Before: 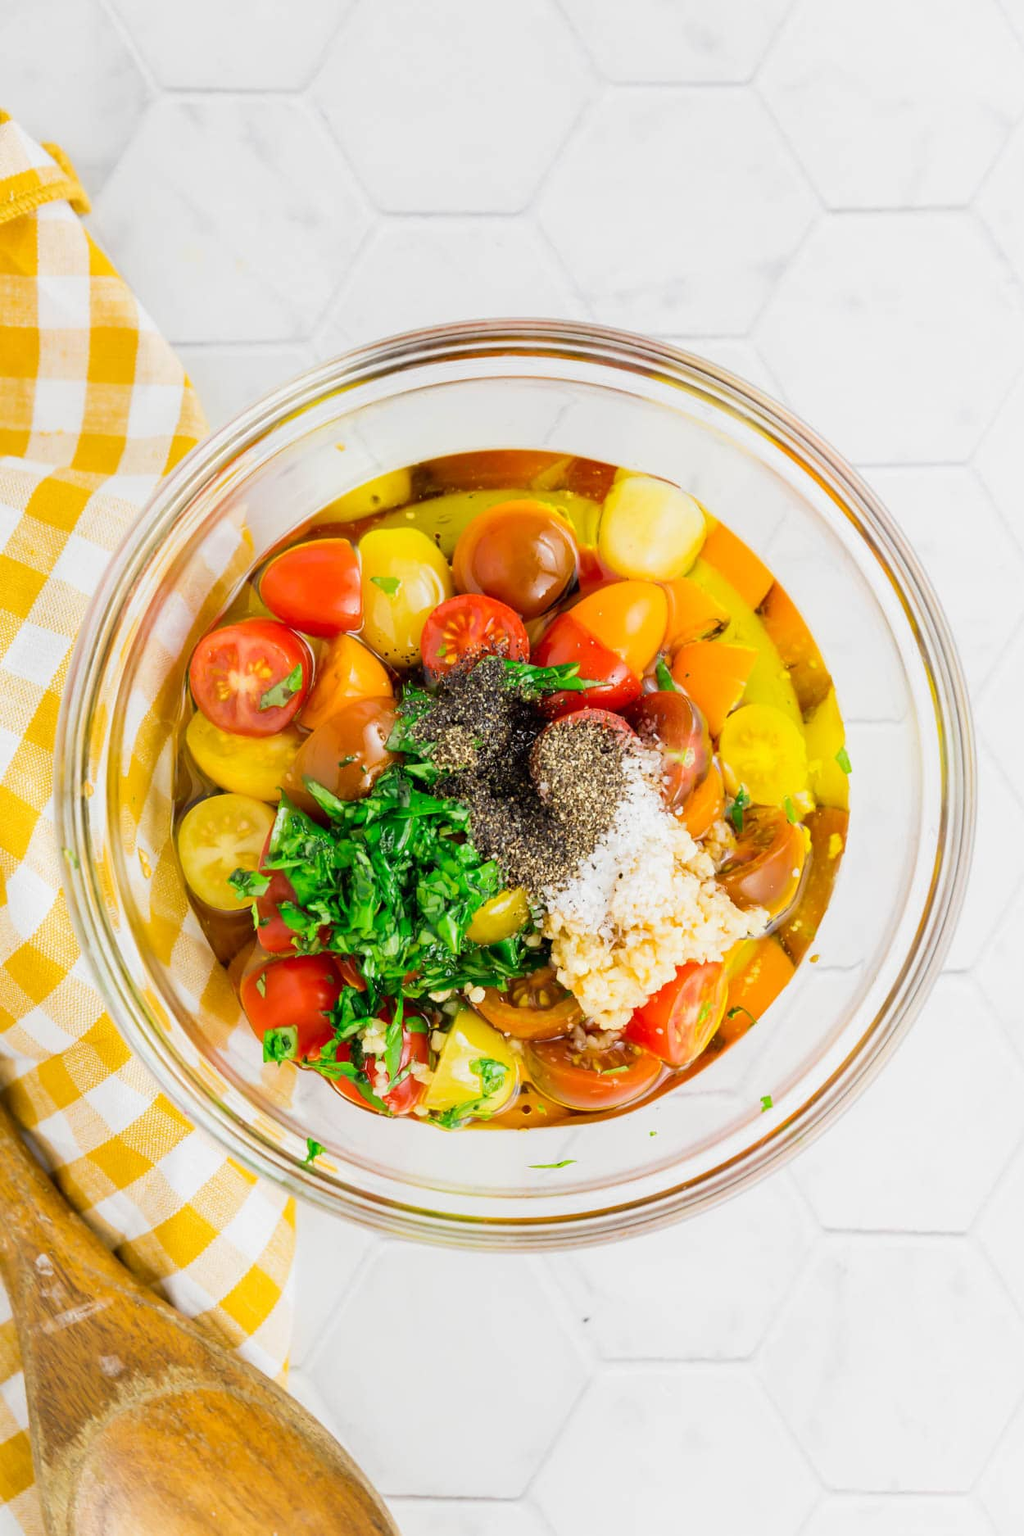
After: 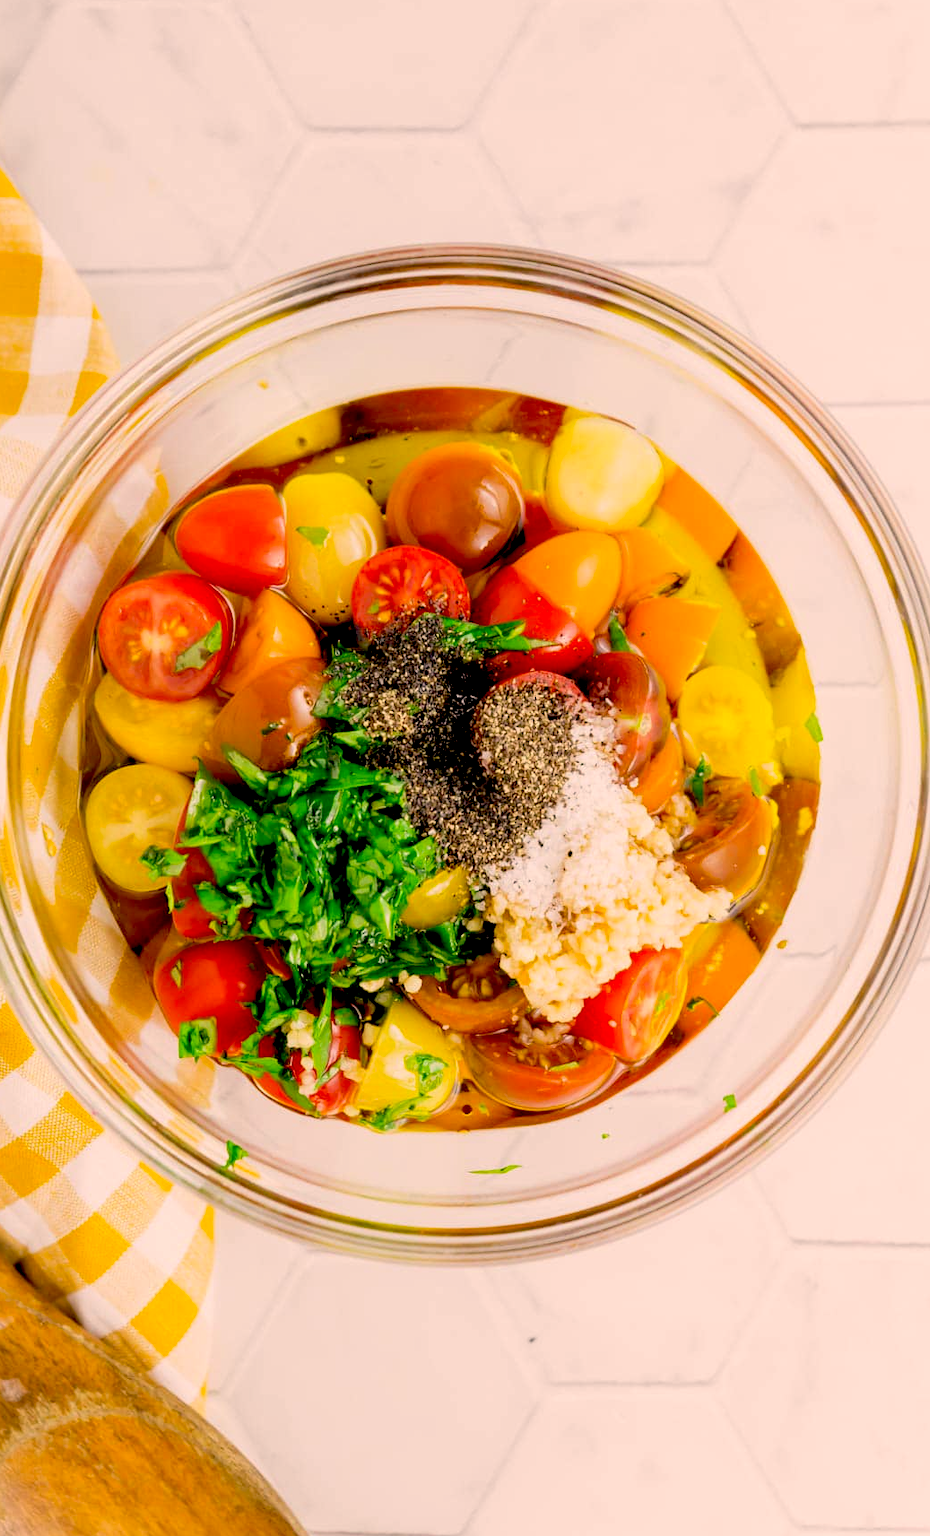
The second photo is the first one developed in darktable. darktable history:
color correction: highlights a* 11.7, highlights b* 12.16
crop: left 9.763%, top 6.248%, right 7.128%, bottom 2.35%
exposure: black level correction 0.029, exposure -0.081 EV, compensate highlight preservation false
